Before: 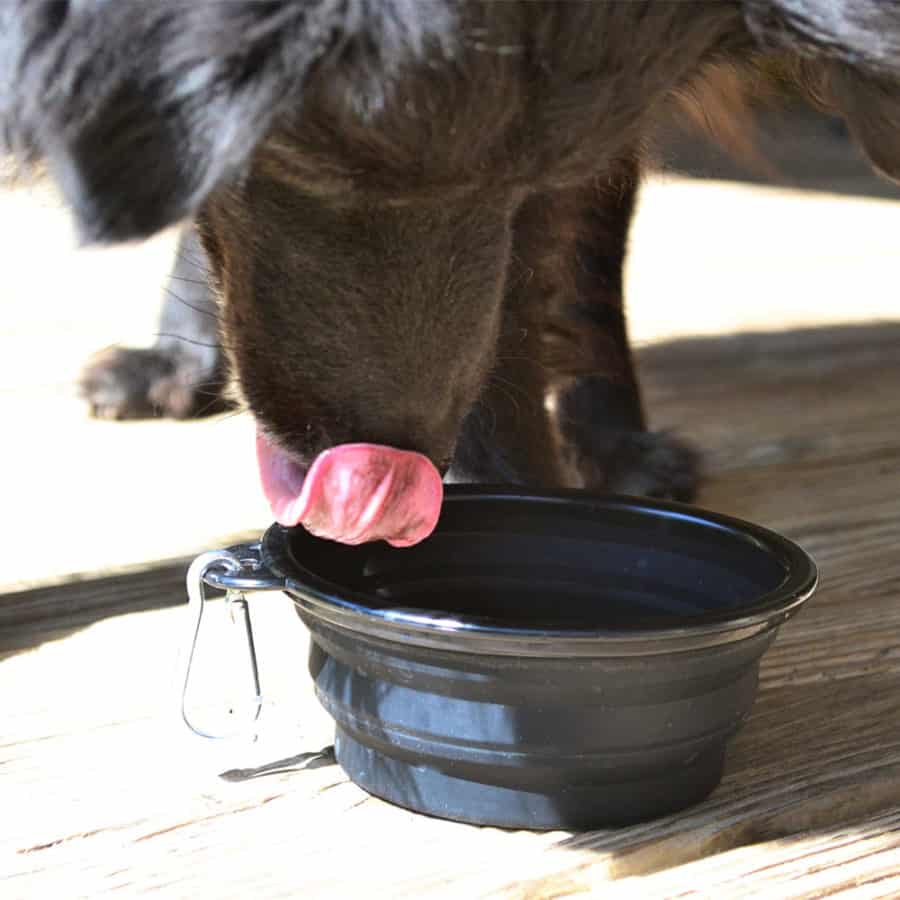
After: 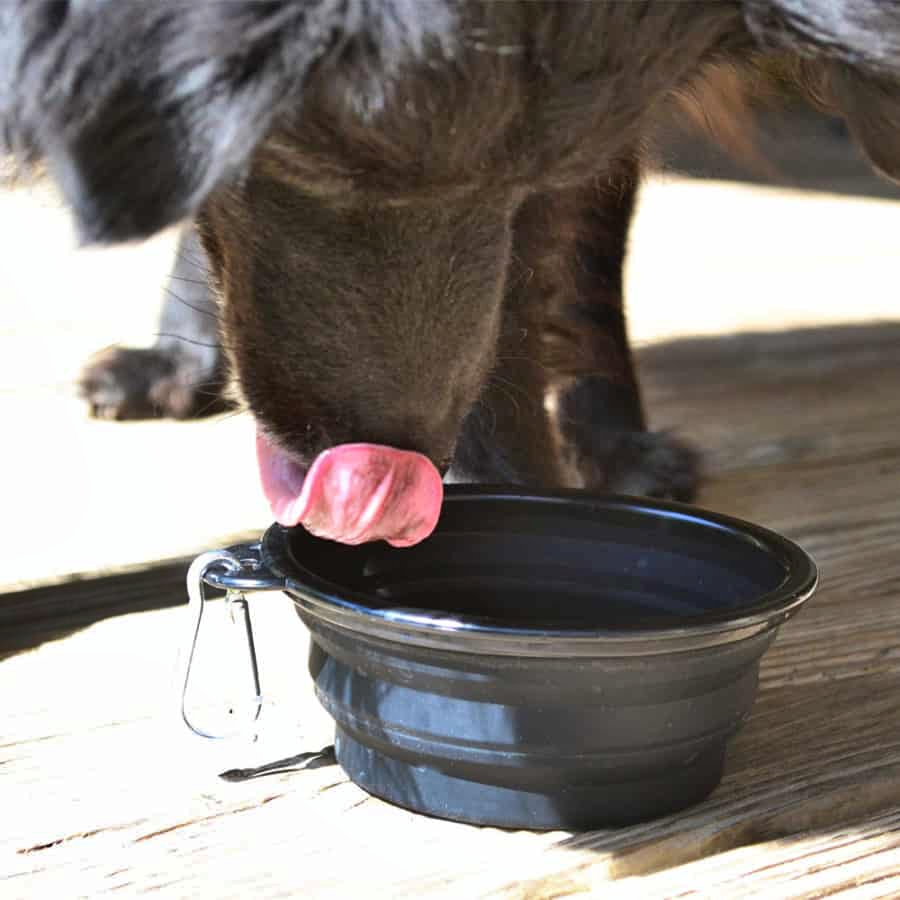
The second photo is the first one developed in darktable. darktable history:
color correction: highlights a* 0.003, highlights b* -0.283
shadows and highlights: soften with gaussian
